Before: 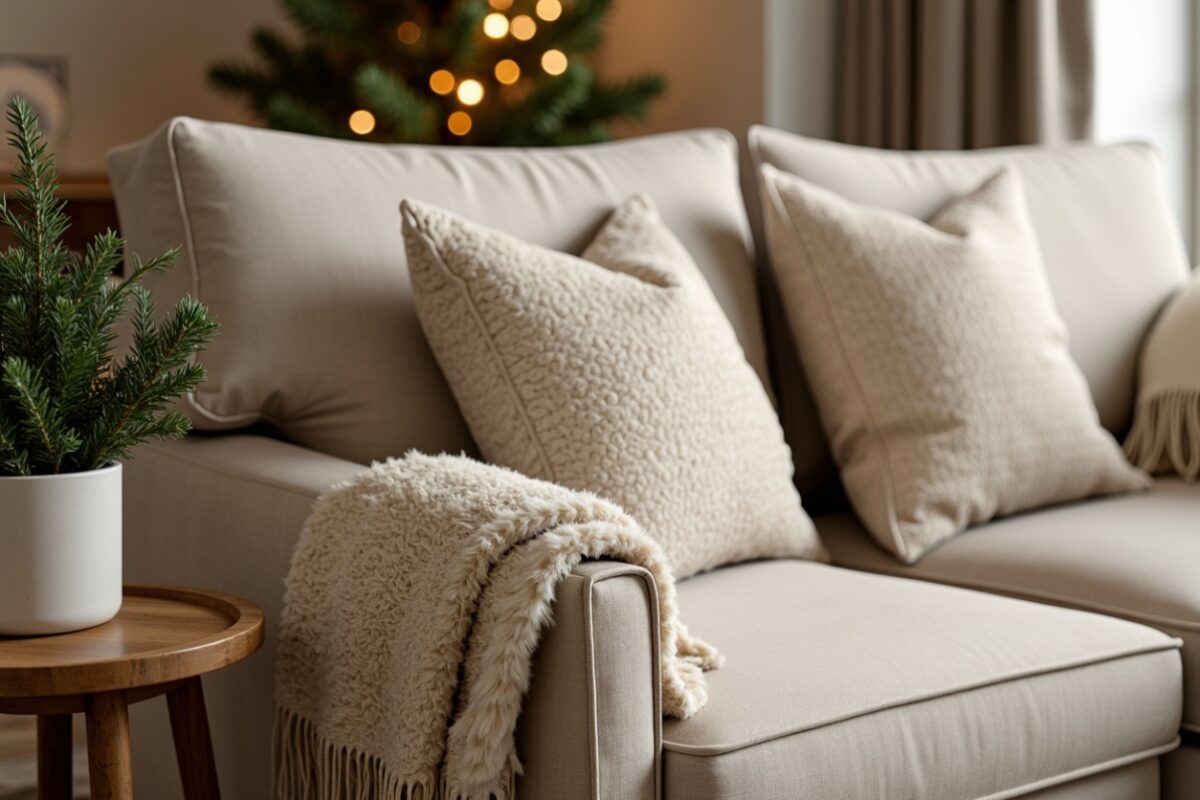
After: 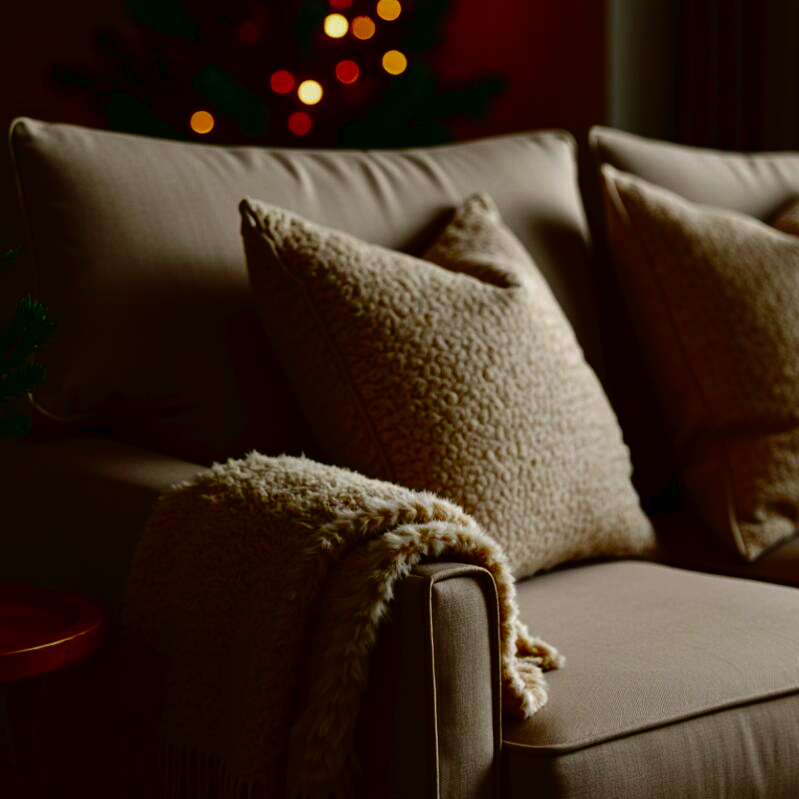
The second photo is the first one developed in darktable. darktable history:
contrast brightness saturation: brightness -1, saturation 1
crop and rotate: left 13.409%, right 19.924%
tone curve: curves: ch0 [(0, 0) (0.003, 0.018) (0.011, 0.019) (0.025, 0.02) (0.044, 0.024) (0.069, 0.034) (0.1, 0.049) (0.136, 0.082) (0.177, 0.136) (0.224, 0.196) (0.277, 0.263) (0.335, 0.329) (0.399, 0.401) (0.468, 0.473) (0.543, 0.546) (0.623, 0.625) (0.709, 0.698) (0.801, 0.779) (0.898, 0.867) (1, 1)], preserve colors none
